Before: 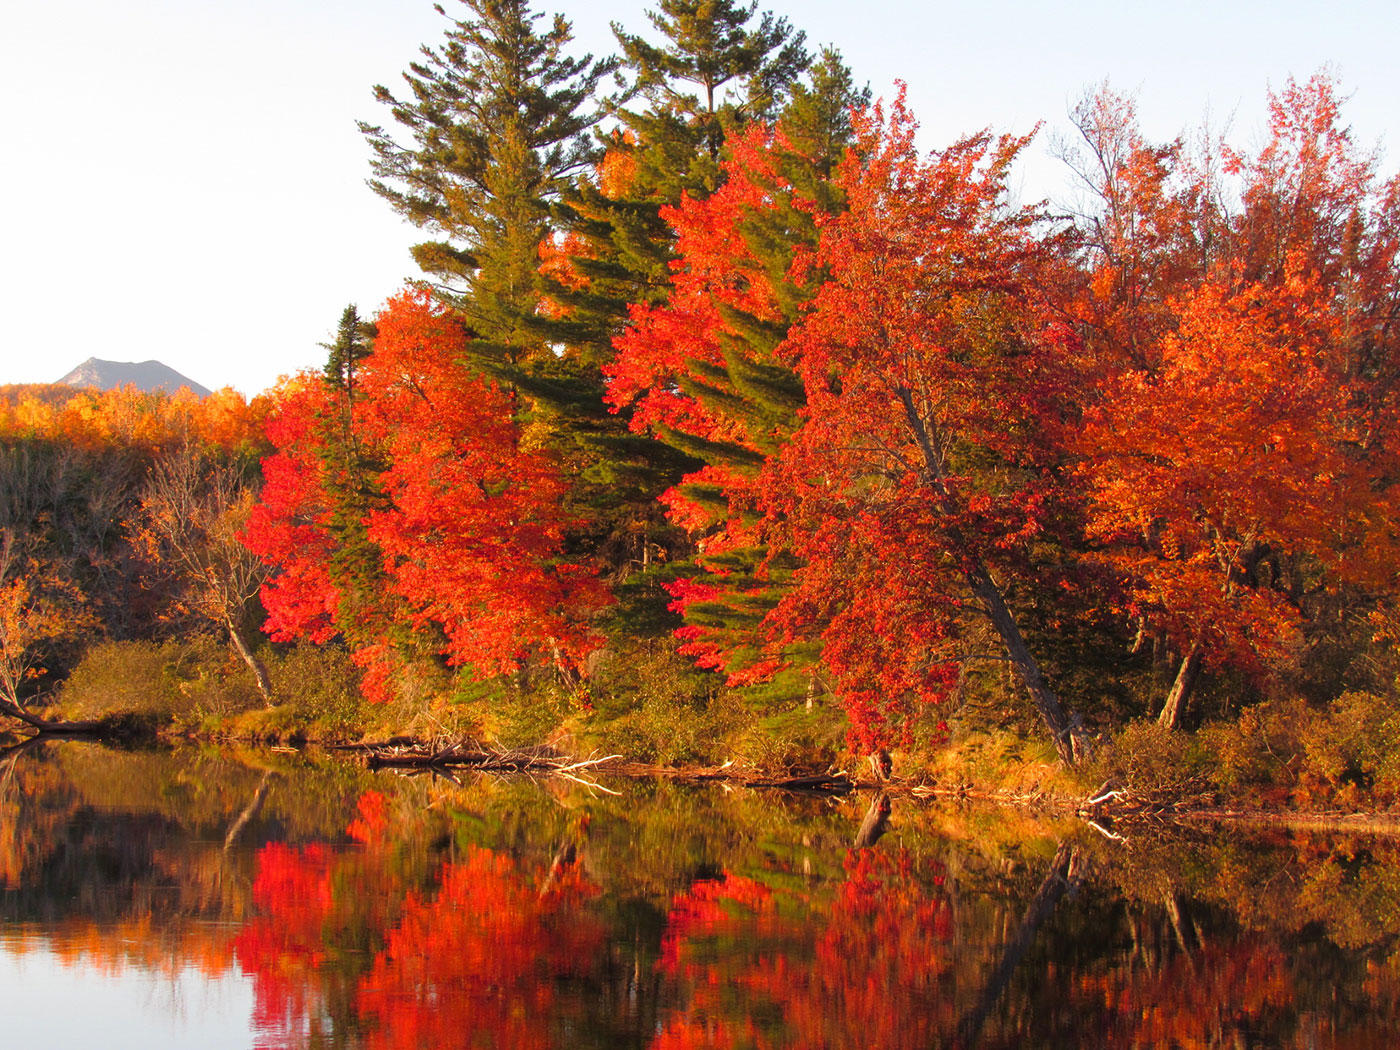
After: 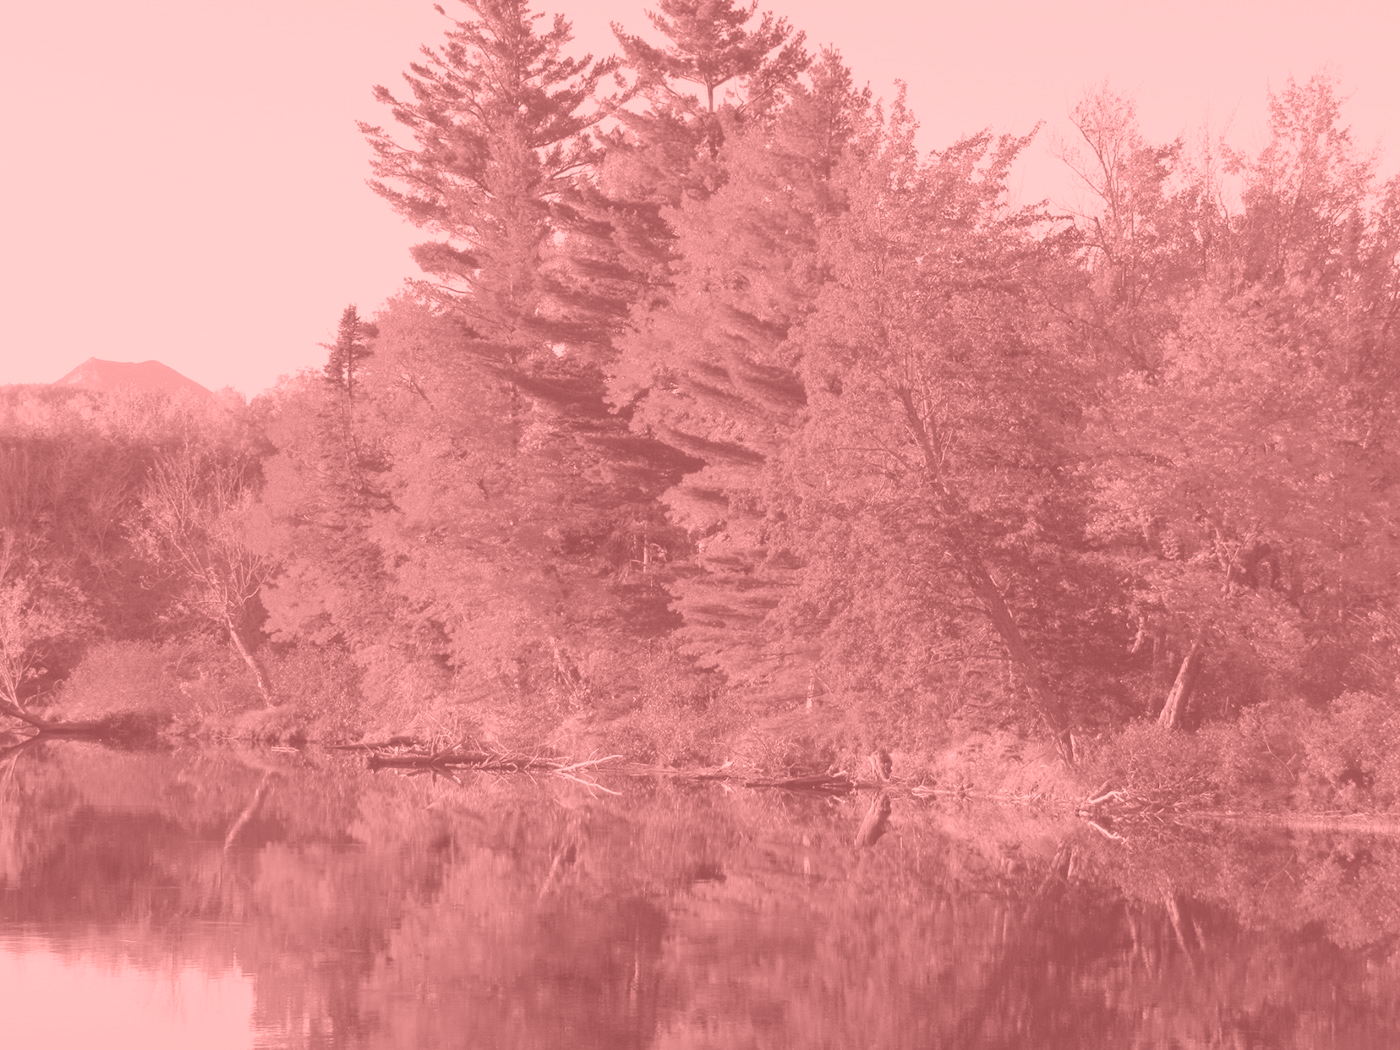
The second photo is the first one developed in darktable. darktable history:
colorize: saturation 51%, source mix 50.67%, lightness 50.67%
